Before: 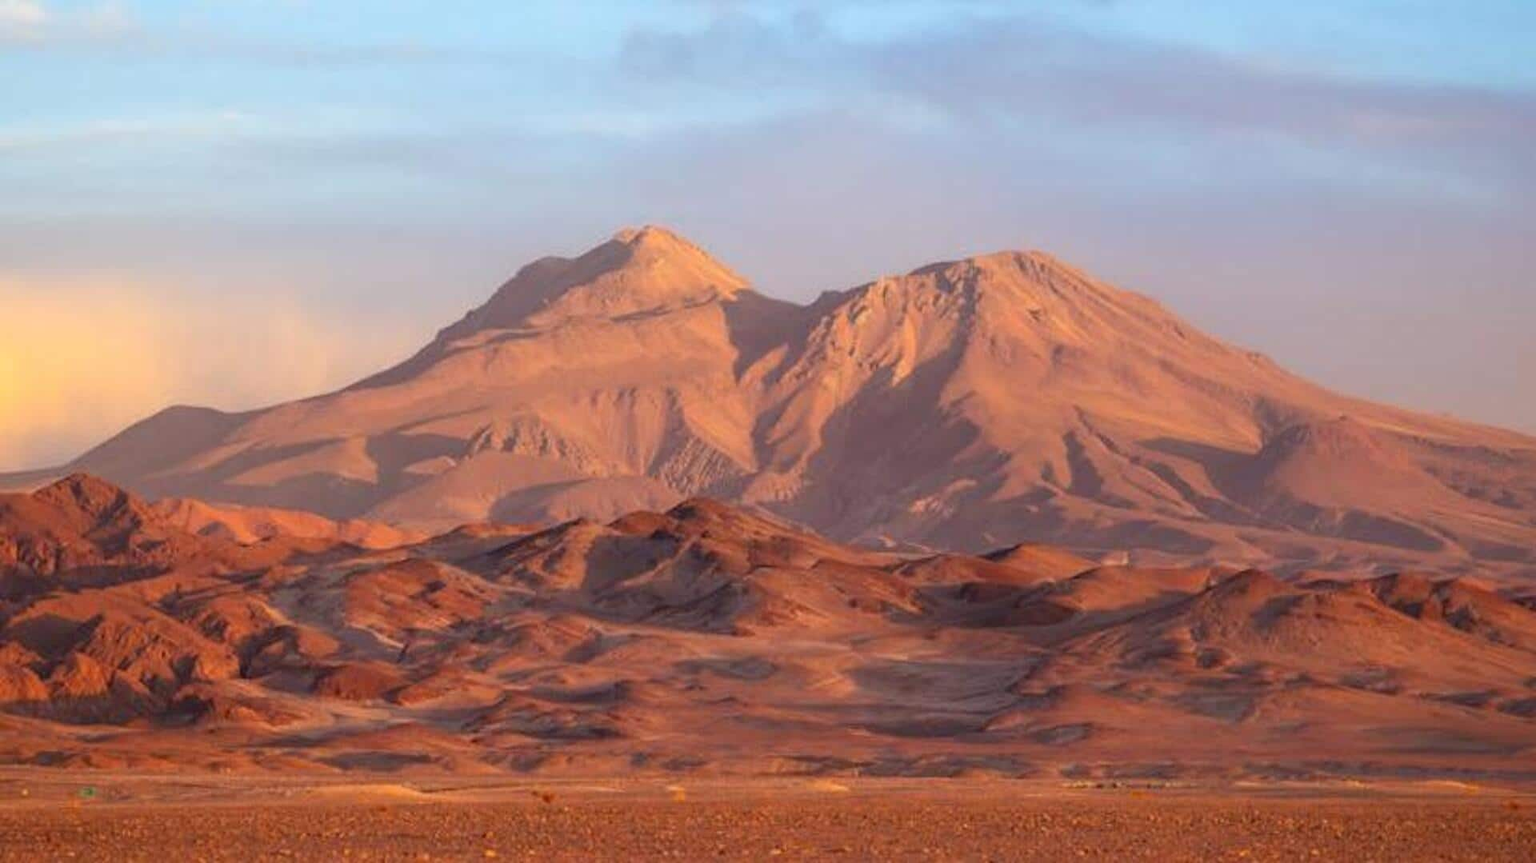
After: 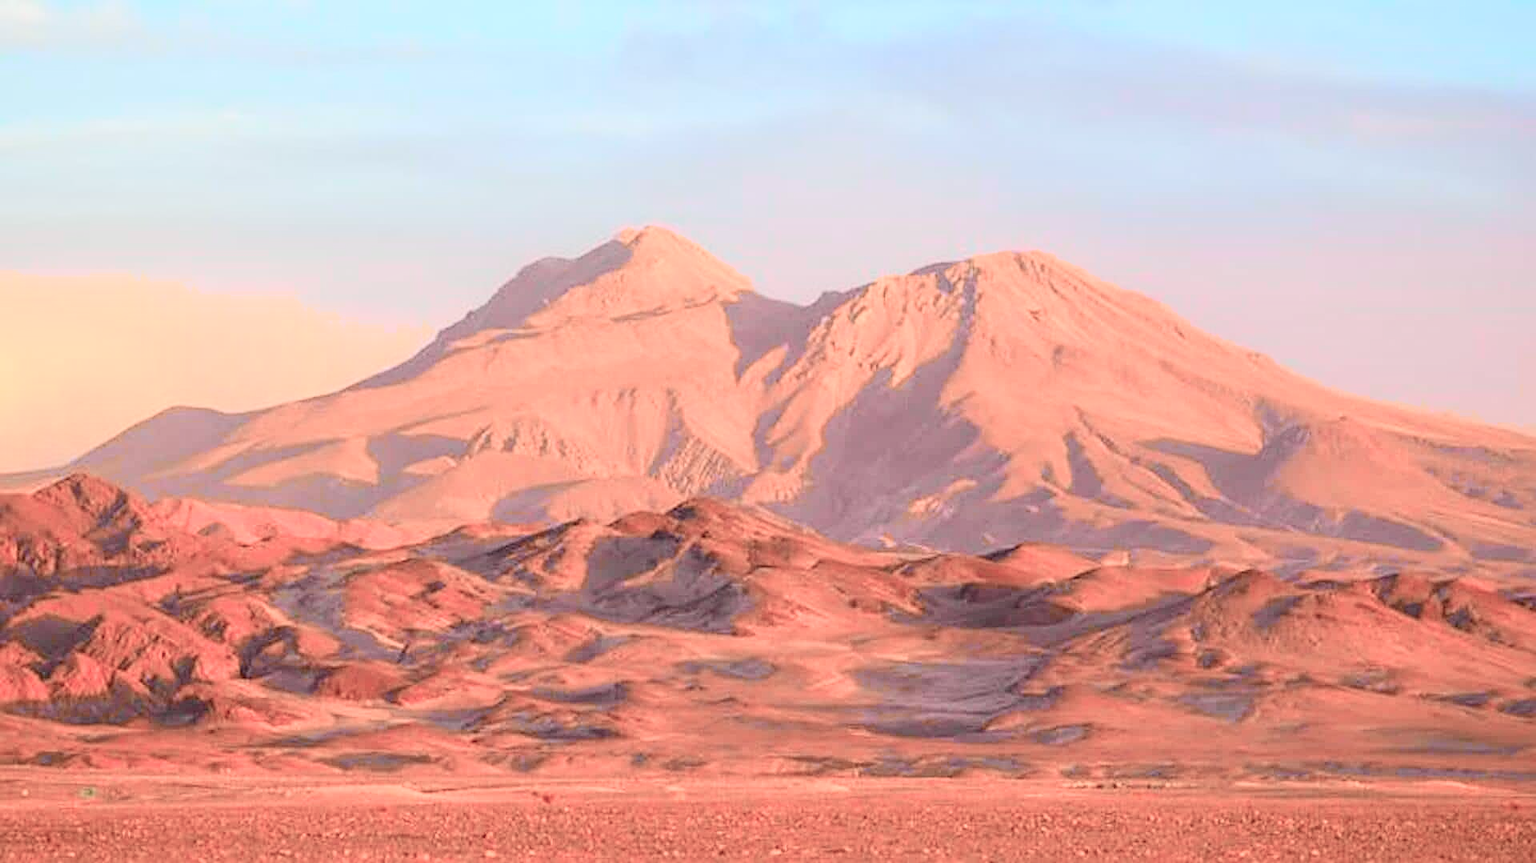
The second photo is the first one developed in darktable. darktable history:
color zones: curves: ch2 [(0, 0.5) (0.084, 0.497) (0.323, 0.335) (0.4, 0.497) (1, 0.5)]
local contrast: highlights 106%, shadows 102%, detail 119%, midtone range 0.2
tone curve: curves: ch0 [(0, 0.039) (0.113, 0.081) (0.204, 0.204) (0.498, 0.608) (0.709, 0.819) (0.984, 0.961)]; ch1 [(0, 0) (0.172, 0.123) (0.317, 0.272) (0.414, 0.382) (0.476, 0.479) (0.505, 0.501) (0.528, 0.54) (0.618, 0.647) (0.709, 0.764) (1, 1)]; ch2 [(0, 0) (0.411, 0.424) (0.492, 0.502) (0.521, 0.513) (0.537, 0.57) (0.686, 0.638) (1, 1)], color space Lab, independent channels, preserve colors none
sharpen: on, module defaults
contrast brightness saturation: contrast -0.16, brightness 0.042, saturation -0.127
exposure: black level correction 0, exposure 0.5 EV, compensate exposure bias true, compensate highlight preservation false
